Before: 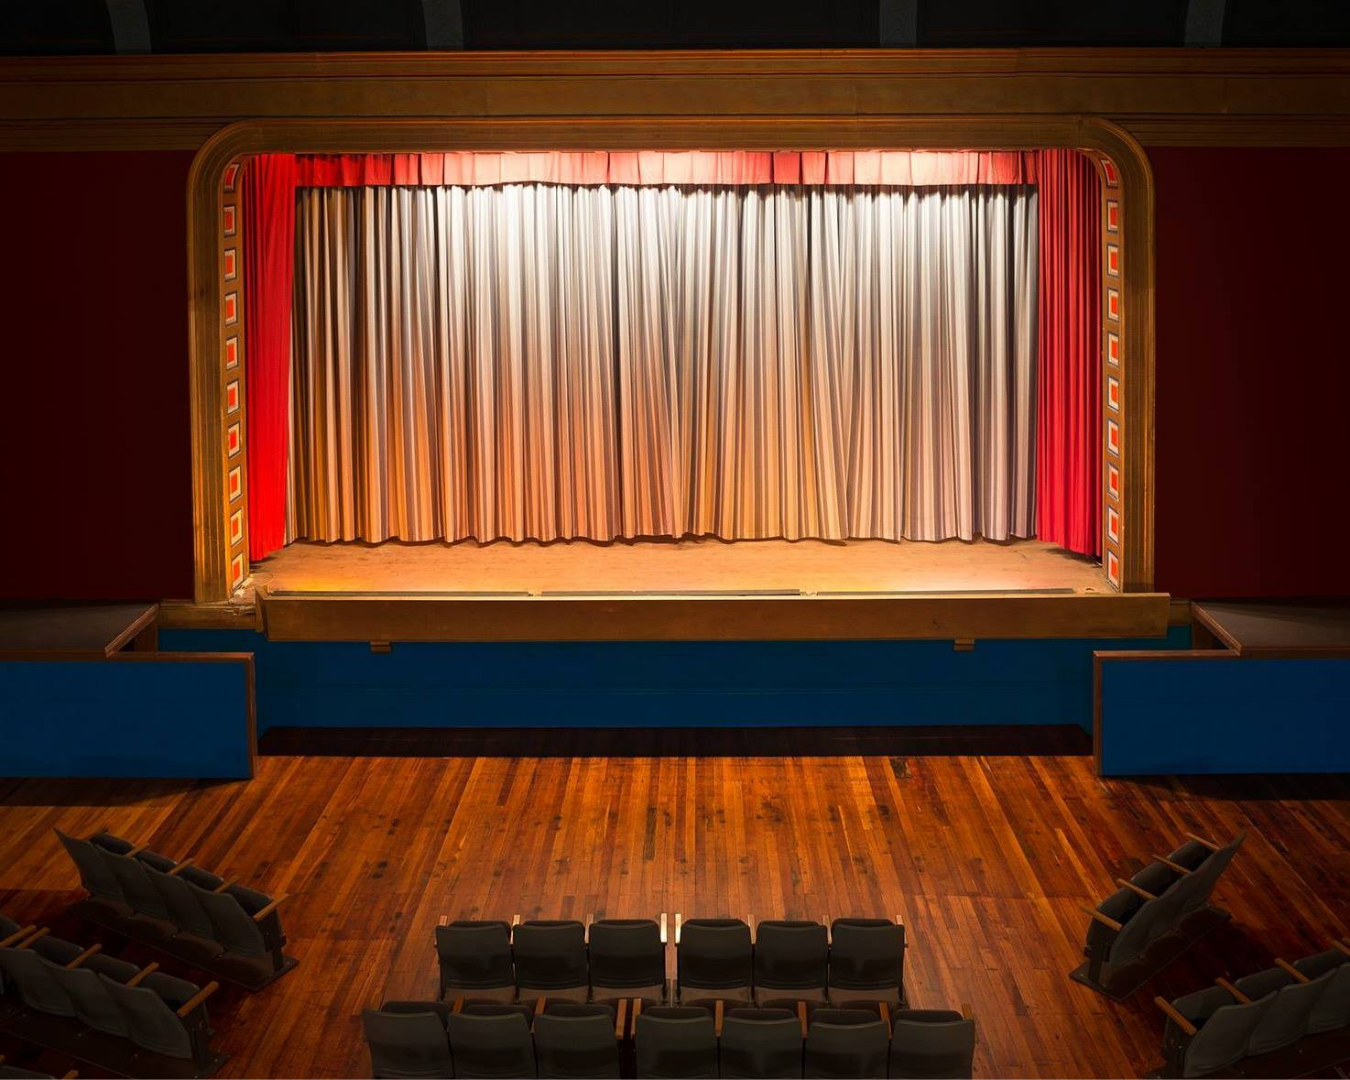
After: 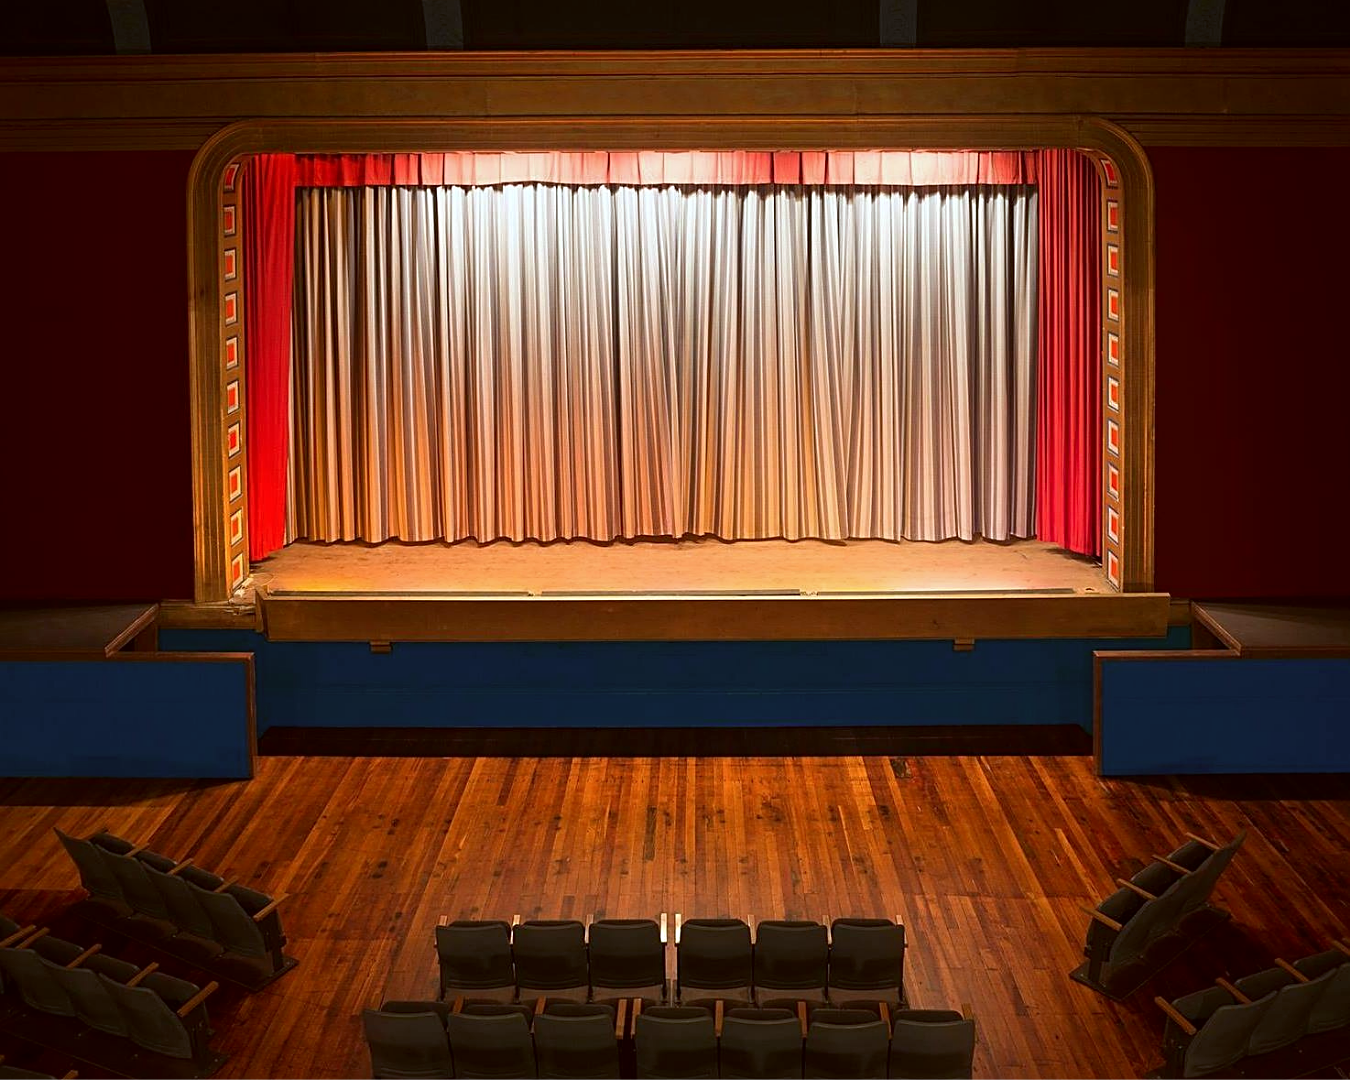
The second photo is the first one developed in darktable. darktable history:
sharpen: on, module defaults
color correction: highlights a* -3.28, highlights b* -6.24, shadows a* 3.1, shadows b* 5.19
